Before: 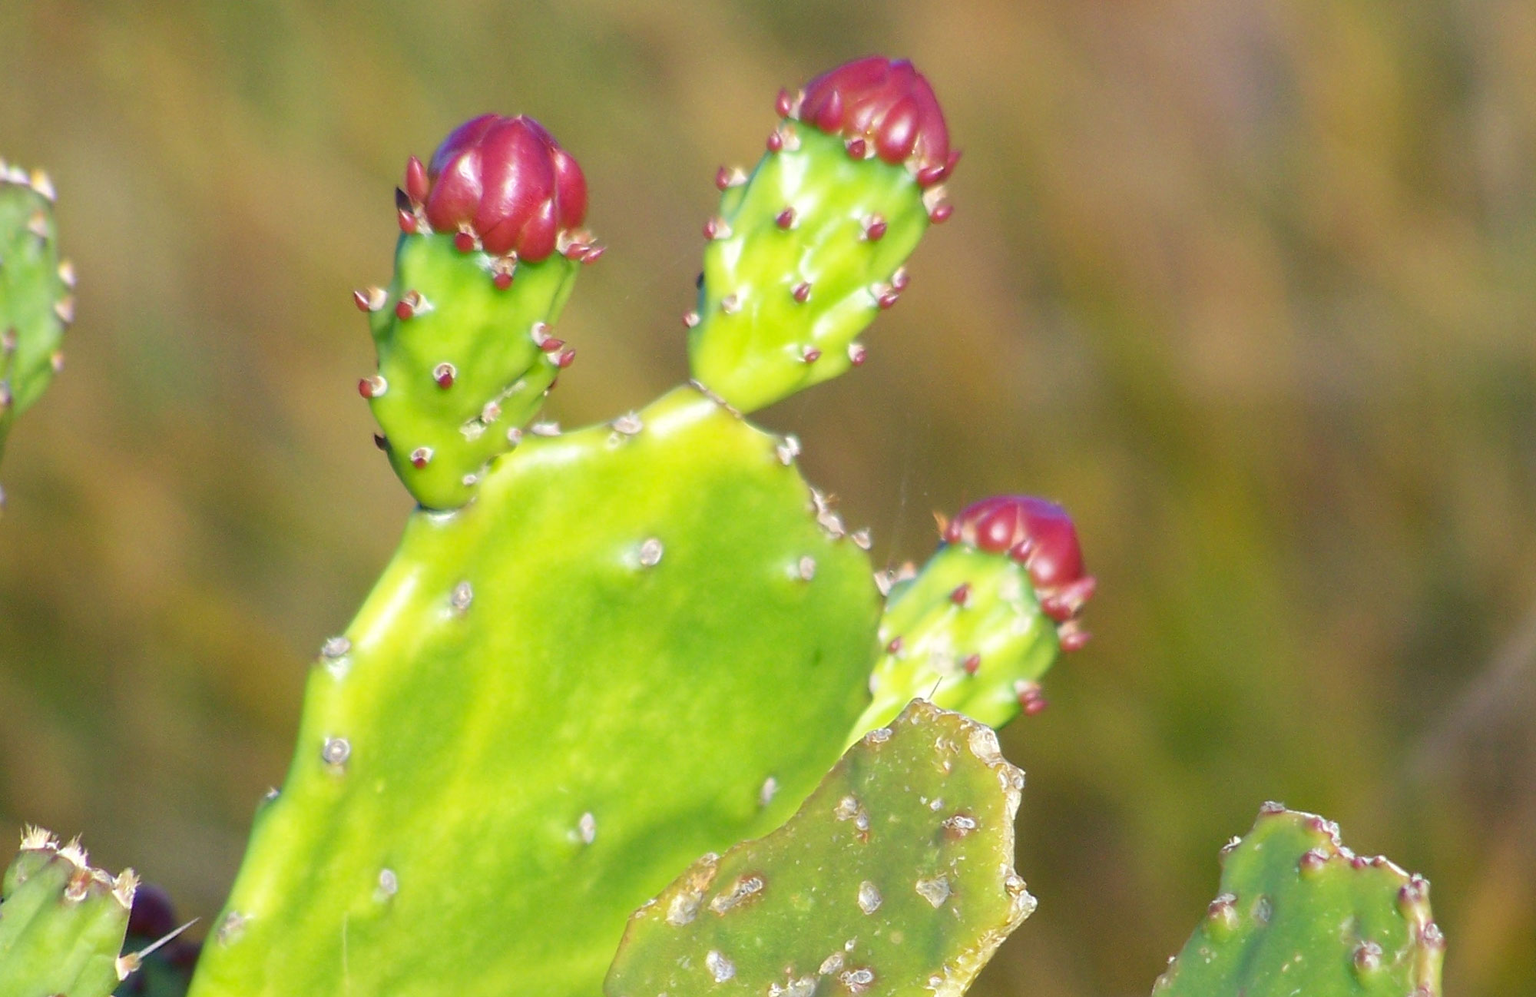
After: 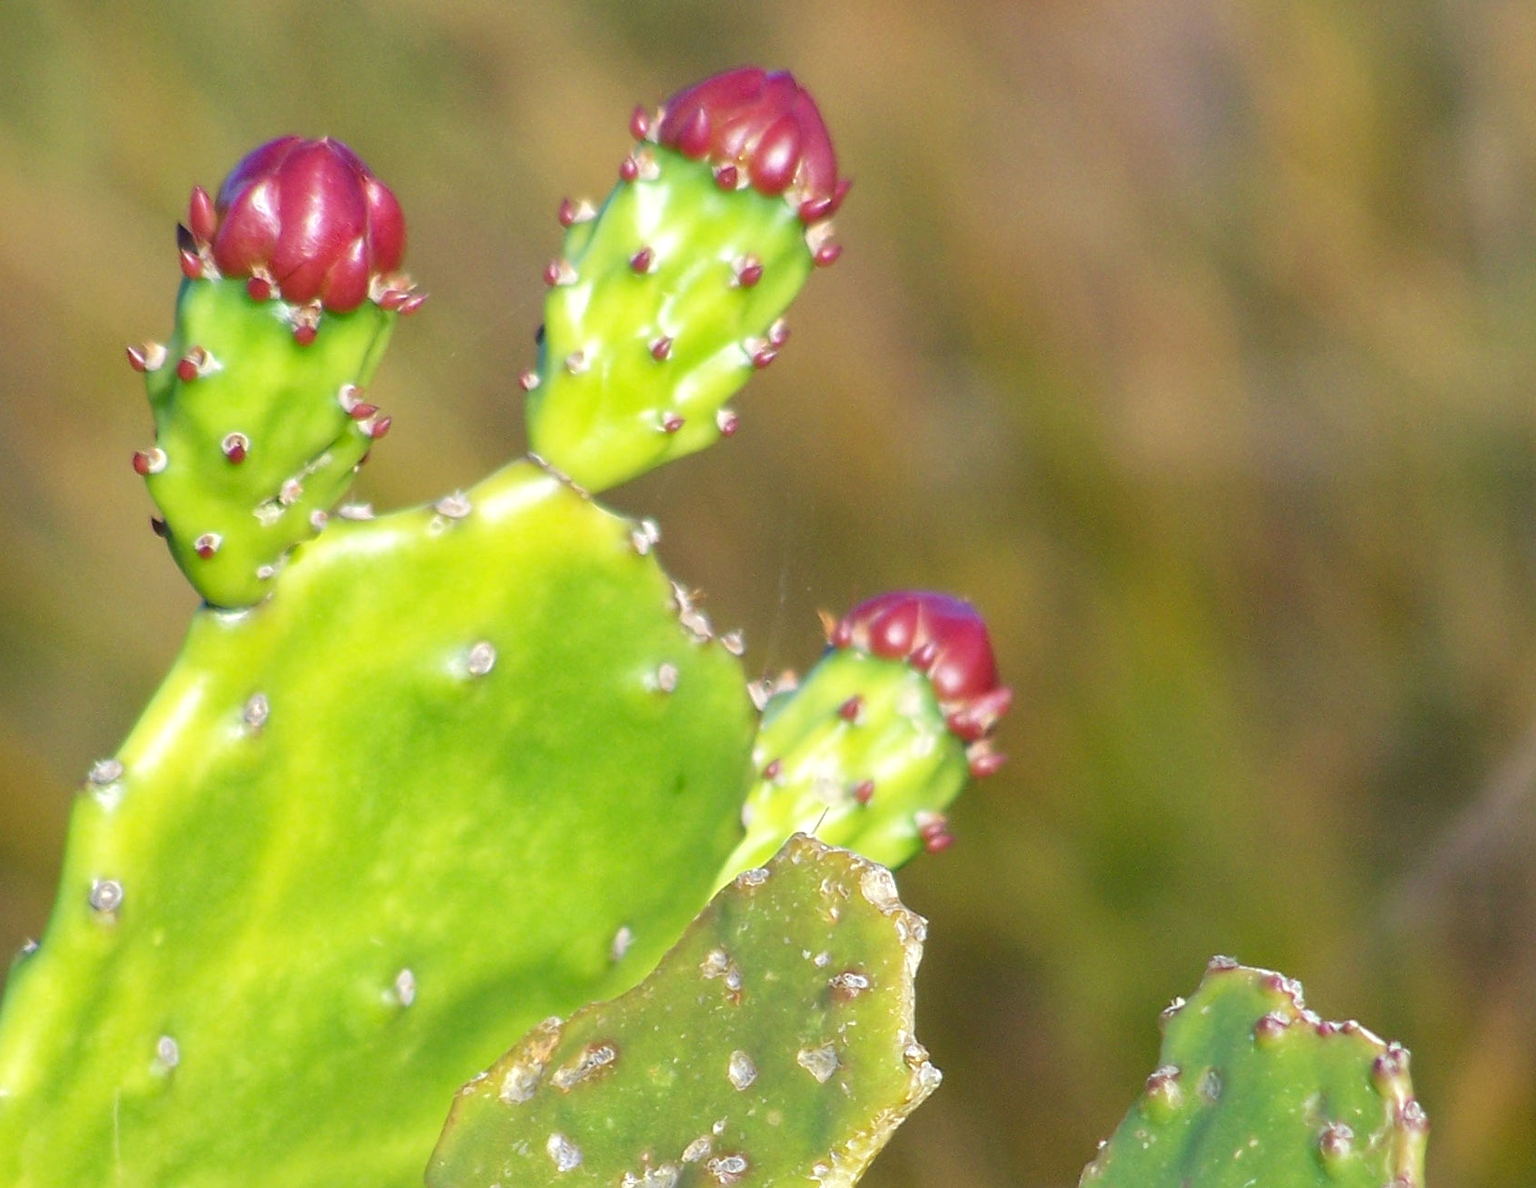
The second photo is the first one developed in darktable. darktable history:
crop: left 16.145%
local contrast: highlights 100%, shadows 100%, detail 120%, midtone range 0.2
